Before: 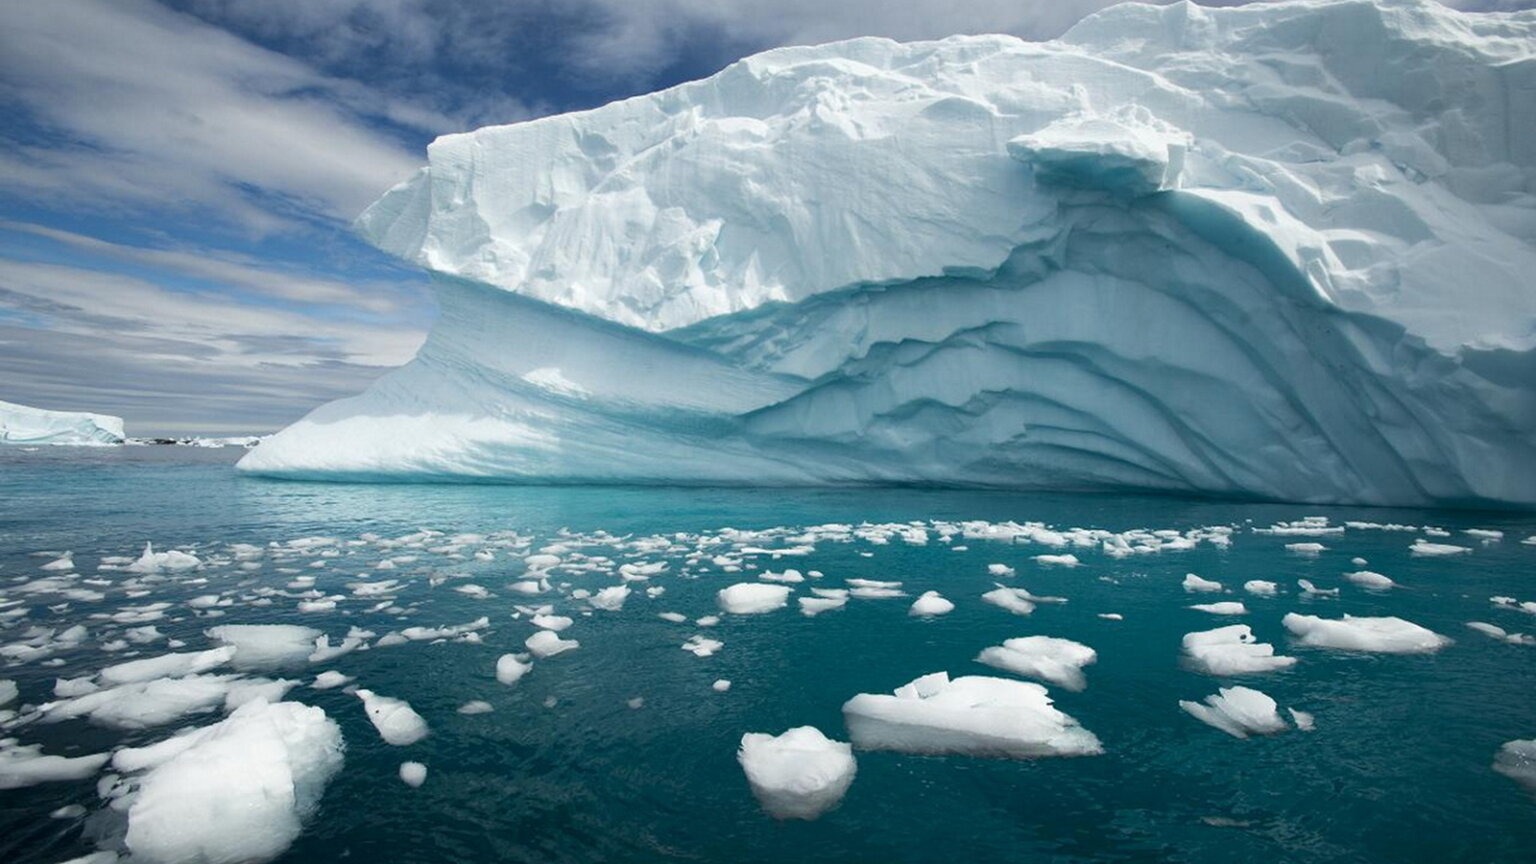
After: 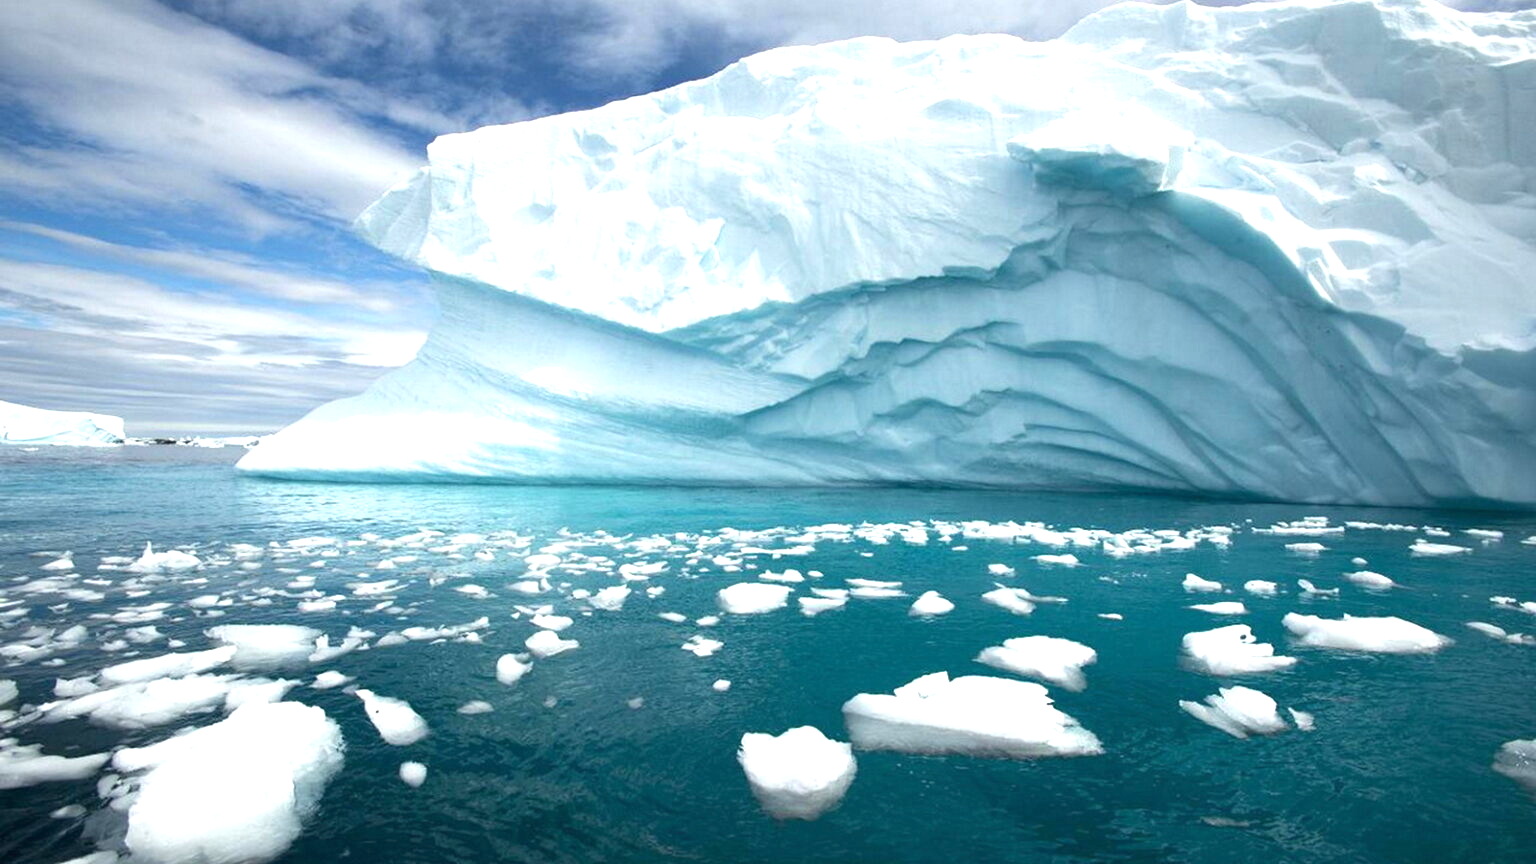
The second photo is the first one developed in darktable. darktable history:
exposure: exposure 0.913 EV, compensate highlight preservation false
